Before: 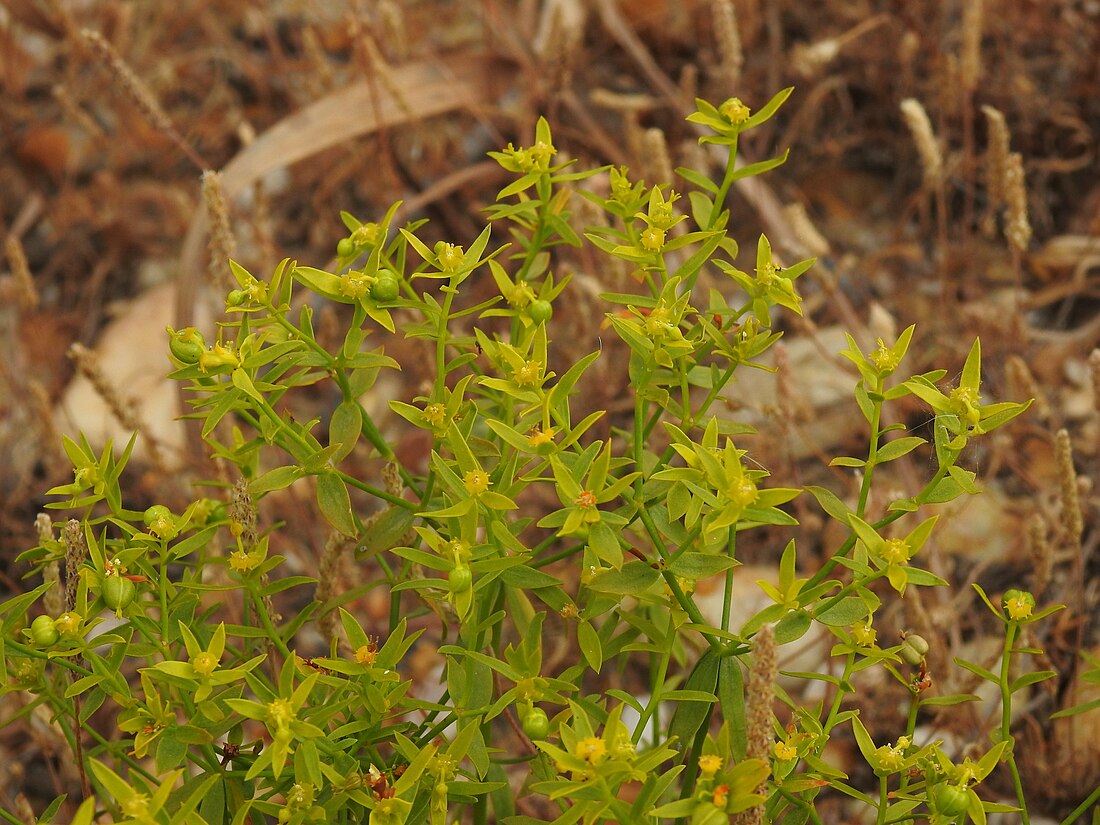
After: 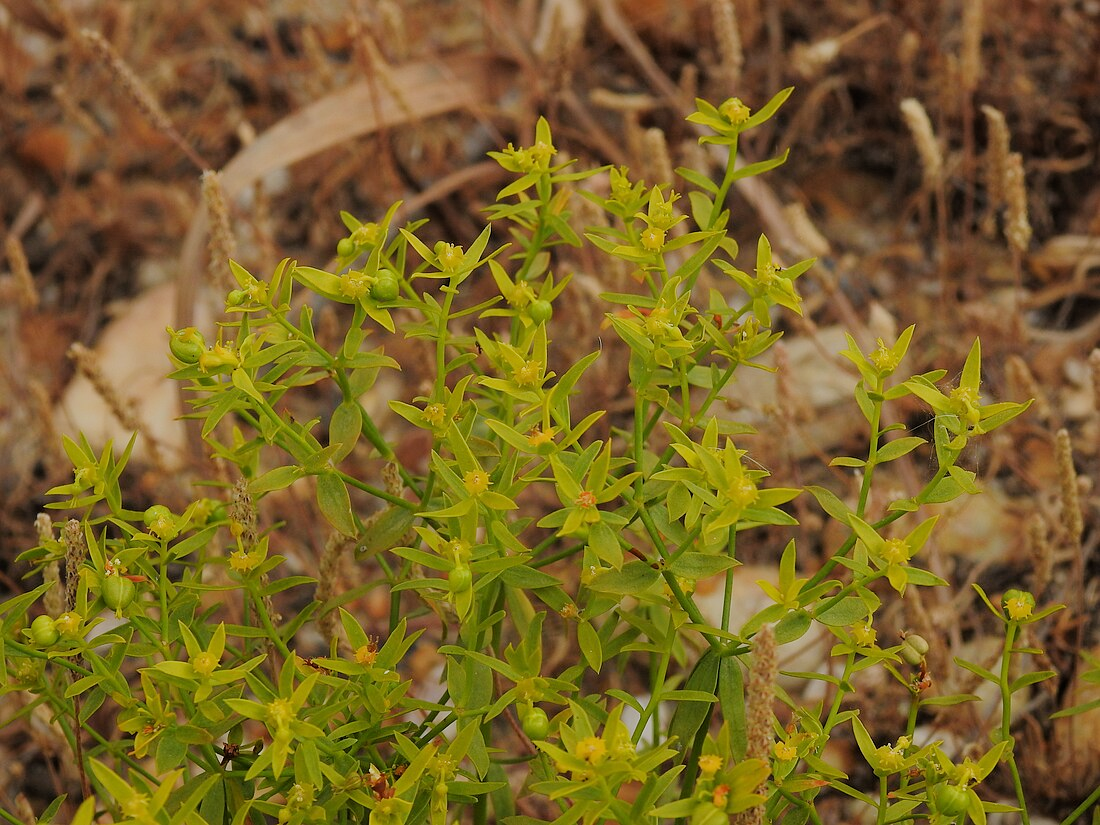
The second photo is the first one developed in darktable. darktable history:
filmic rgb: black relative exposure -7.65 EV, white relative exposure 4.56 EV, hardness 3.61
color correction: highlights a* -0.182, highlights b* -0.124
white balance: red 1.009, blue 1.027
